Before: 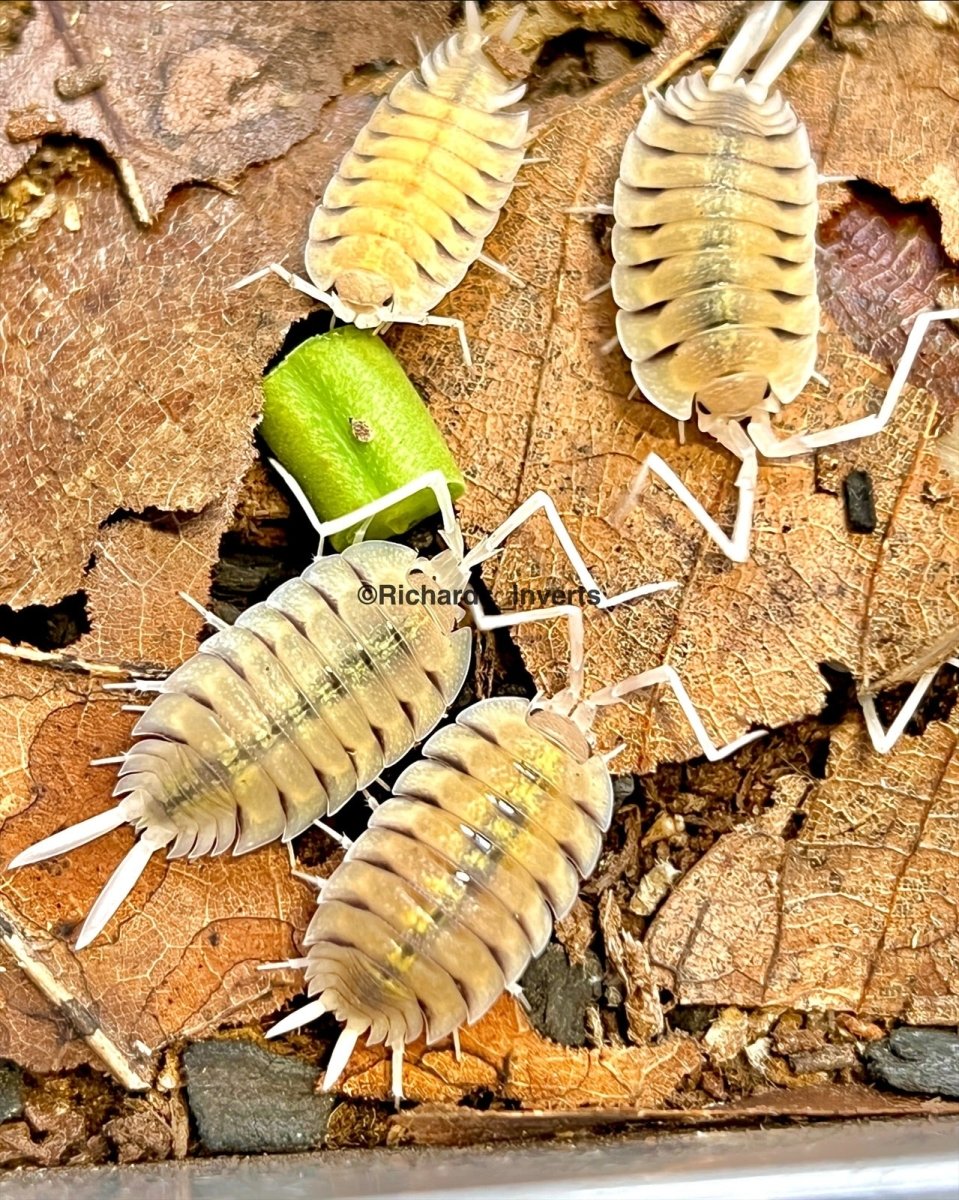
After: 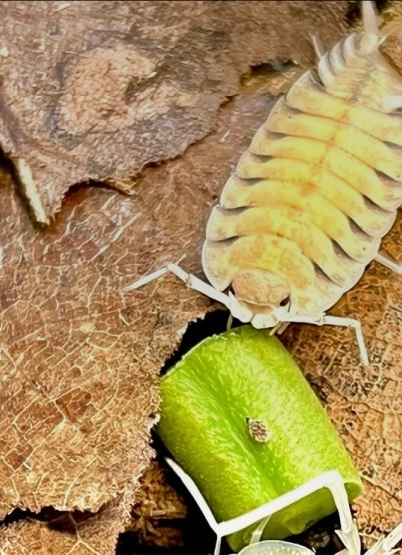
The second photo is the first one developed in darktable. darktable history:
crop and rotate: left 10.817%, top 0.062%, right 47.194%, bottom 53.626%
graduated density: rotation 5.63°, offset 76.9
